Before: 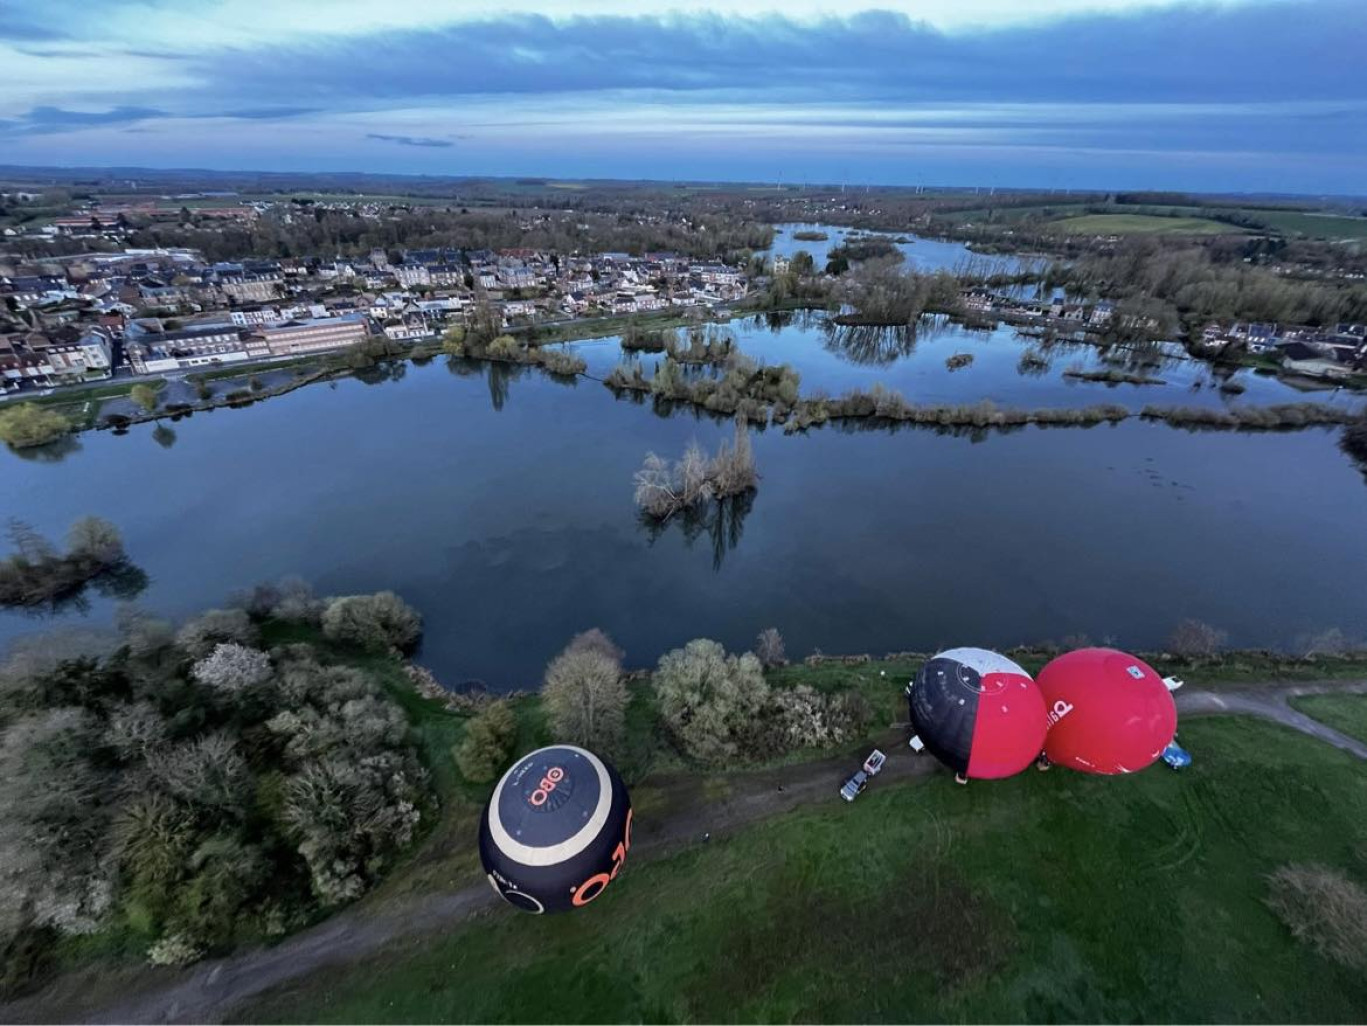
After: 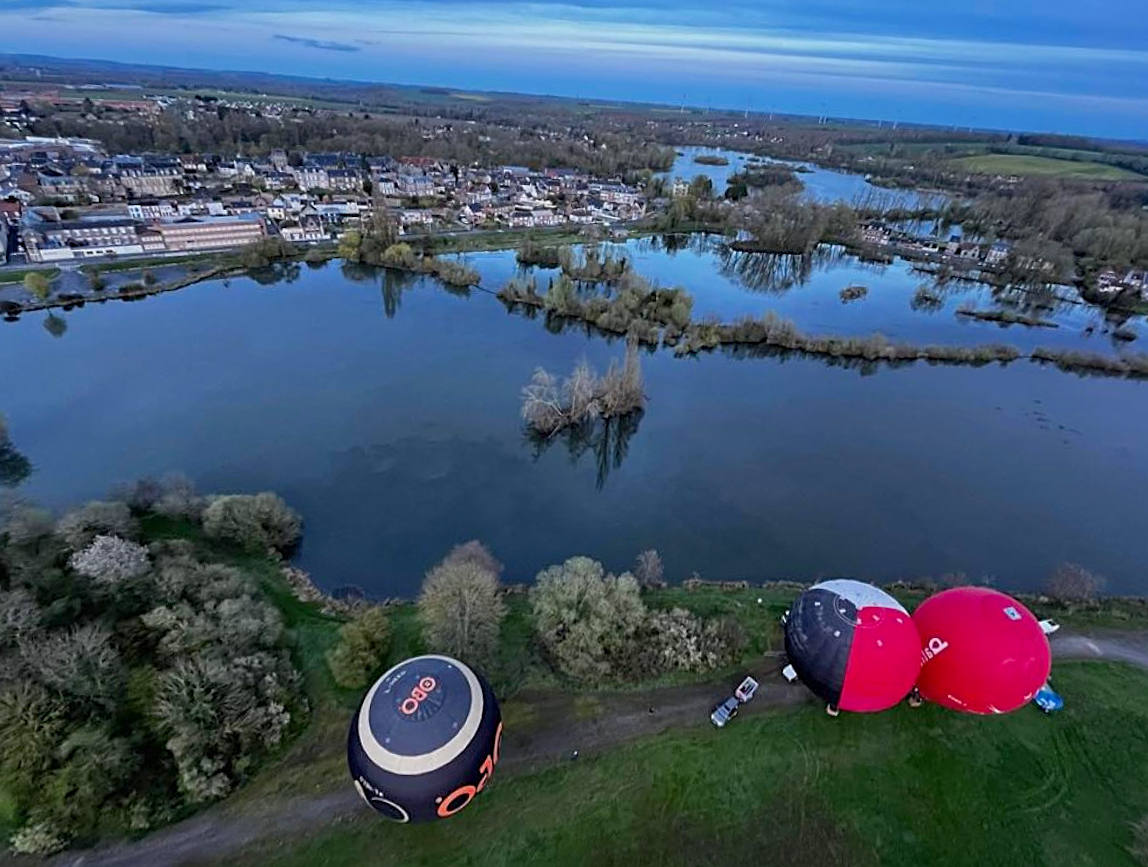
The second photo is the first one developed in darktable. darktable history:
crop and rotate: angle -3.09°, left 5.406%, top 5.175%, right 4.63%, bottom 4.35%
color balance rgb: perceptual saturation grading › global saturation 25.845%, contrast -10.033%
sharpen: on, module defaults
color correction: highlights b* 0.066
